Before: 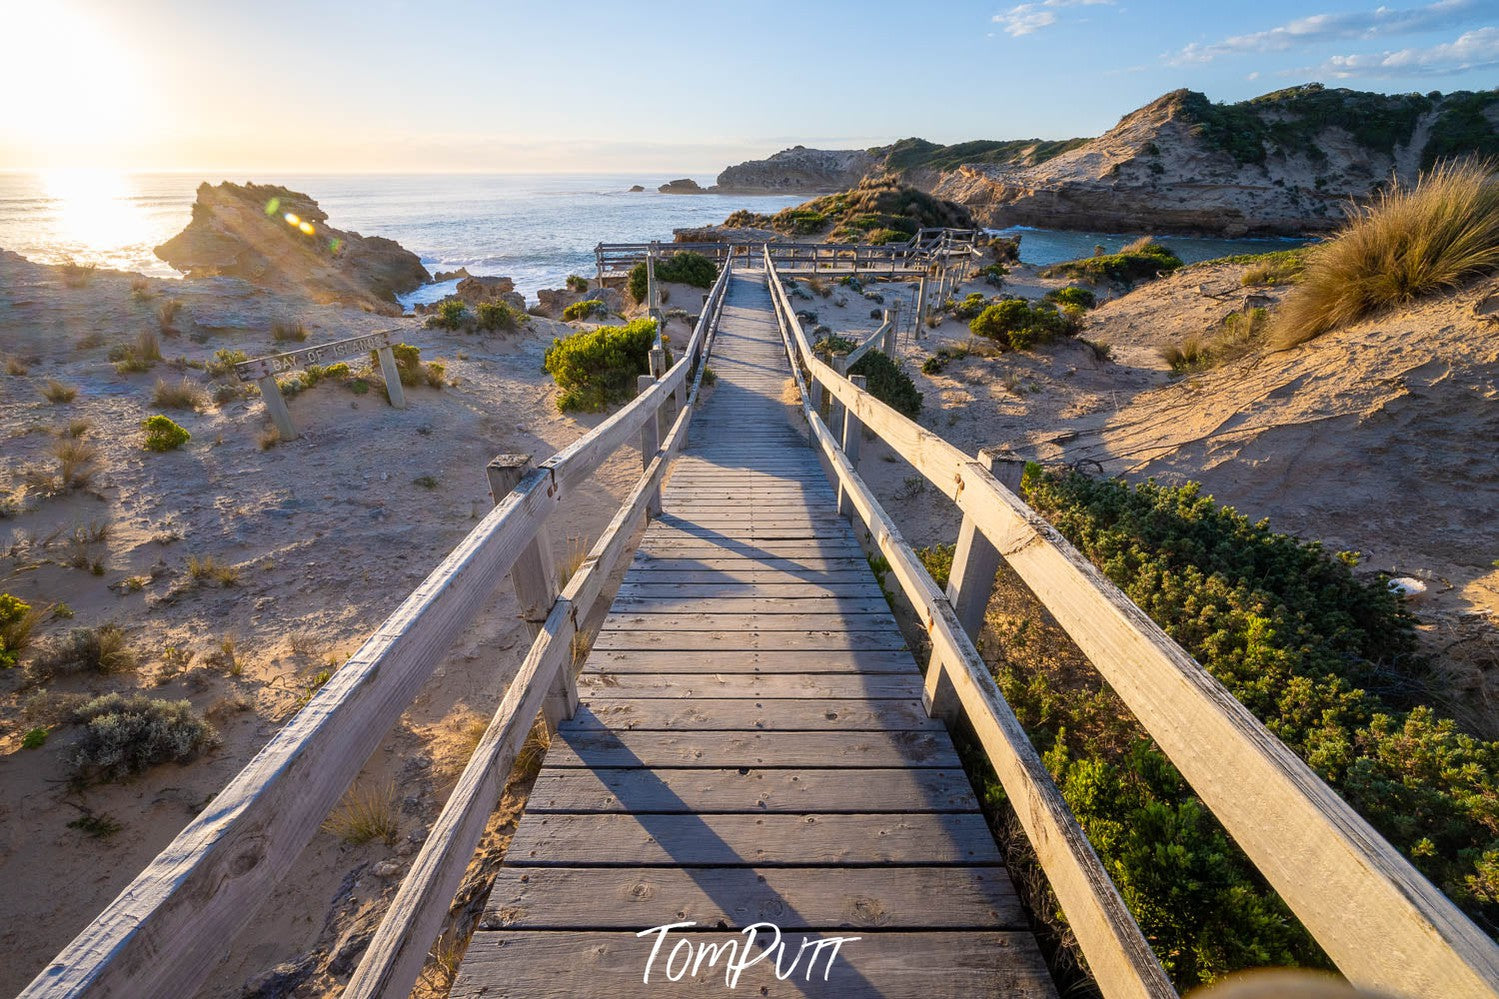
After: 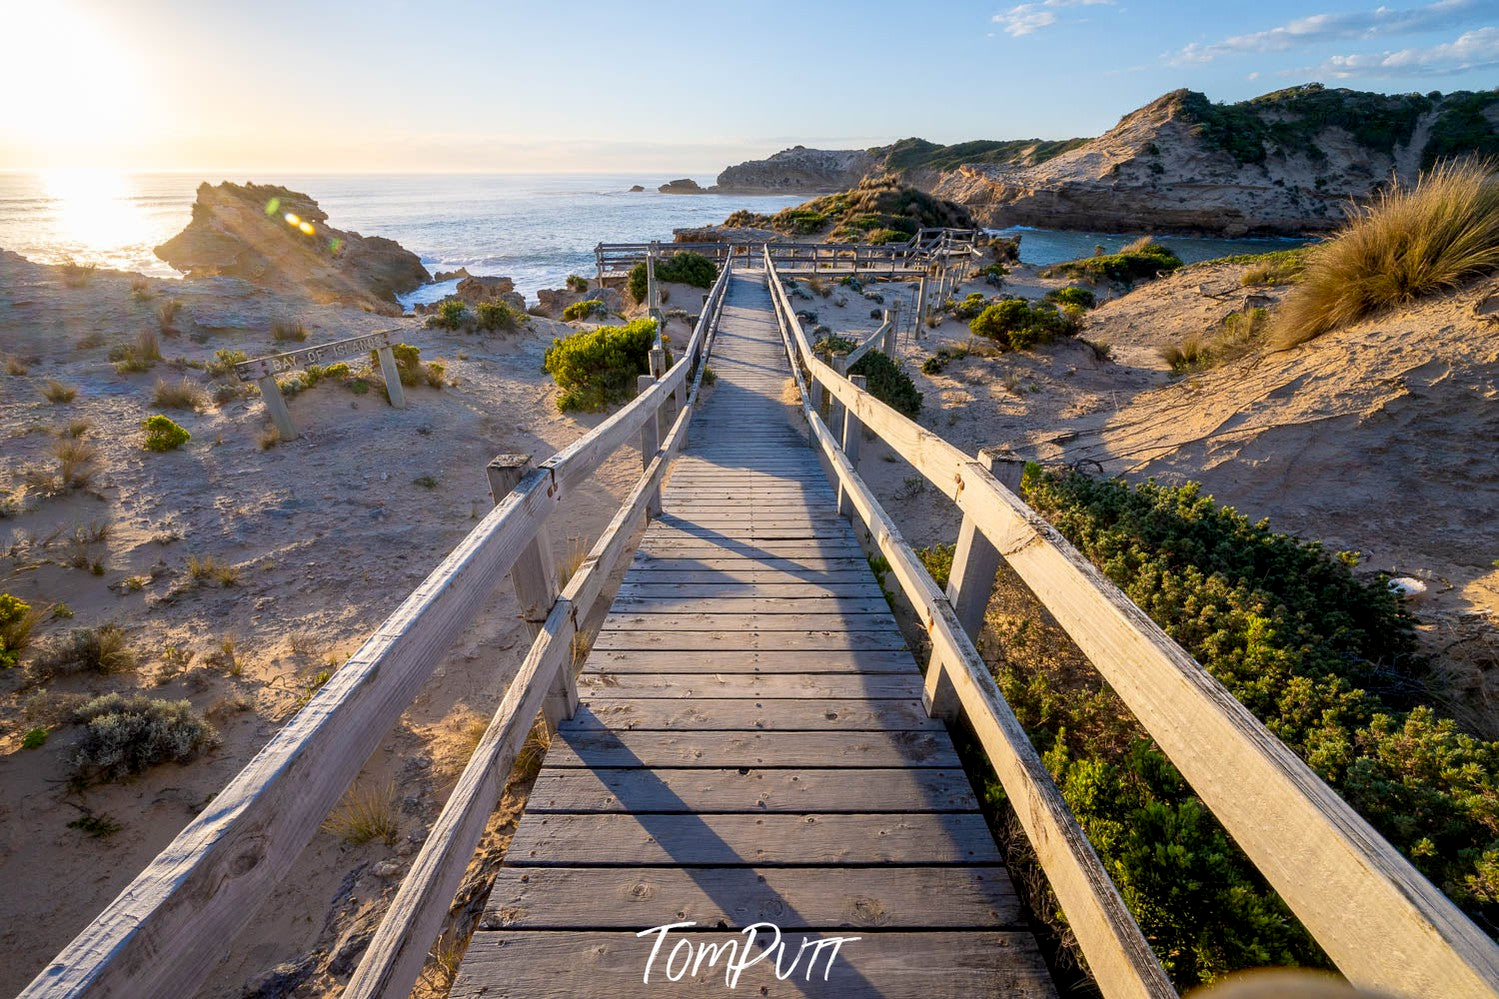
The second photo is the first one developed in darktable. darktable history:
exposure: black level correction 0.005, exposure 0.005 EV, compensate highlight preservation false
